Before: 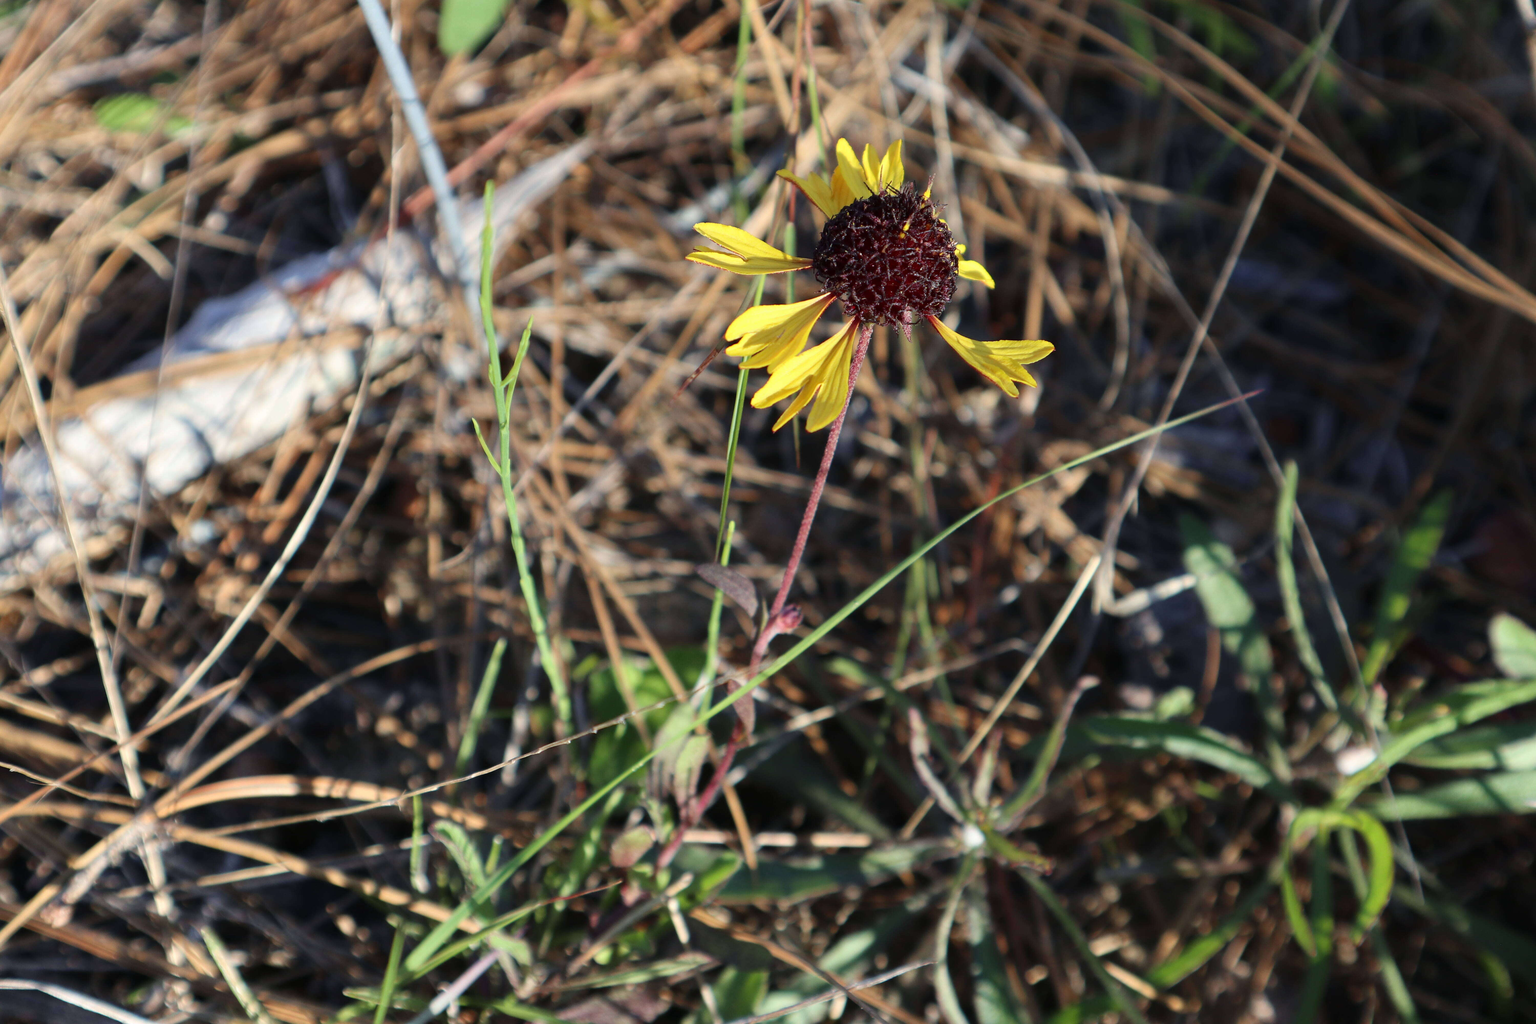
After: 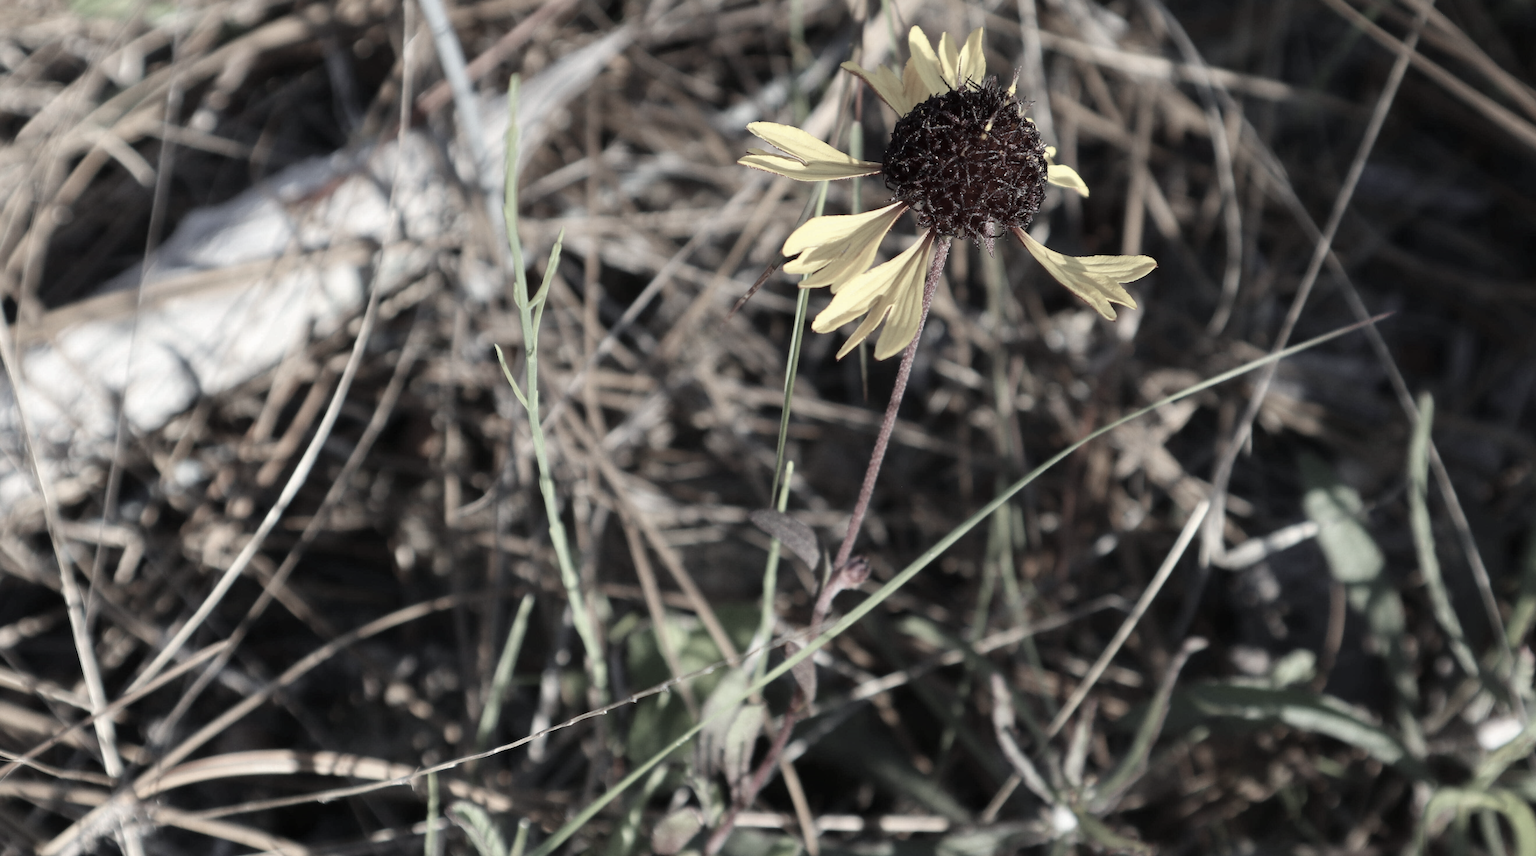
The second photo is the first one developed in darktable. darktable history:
crop and rotate: left 2.425%, top 11.305%, right 9.6%, bottom 15.08%
color correction: saturation 0.3
